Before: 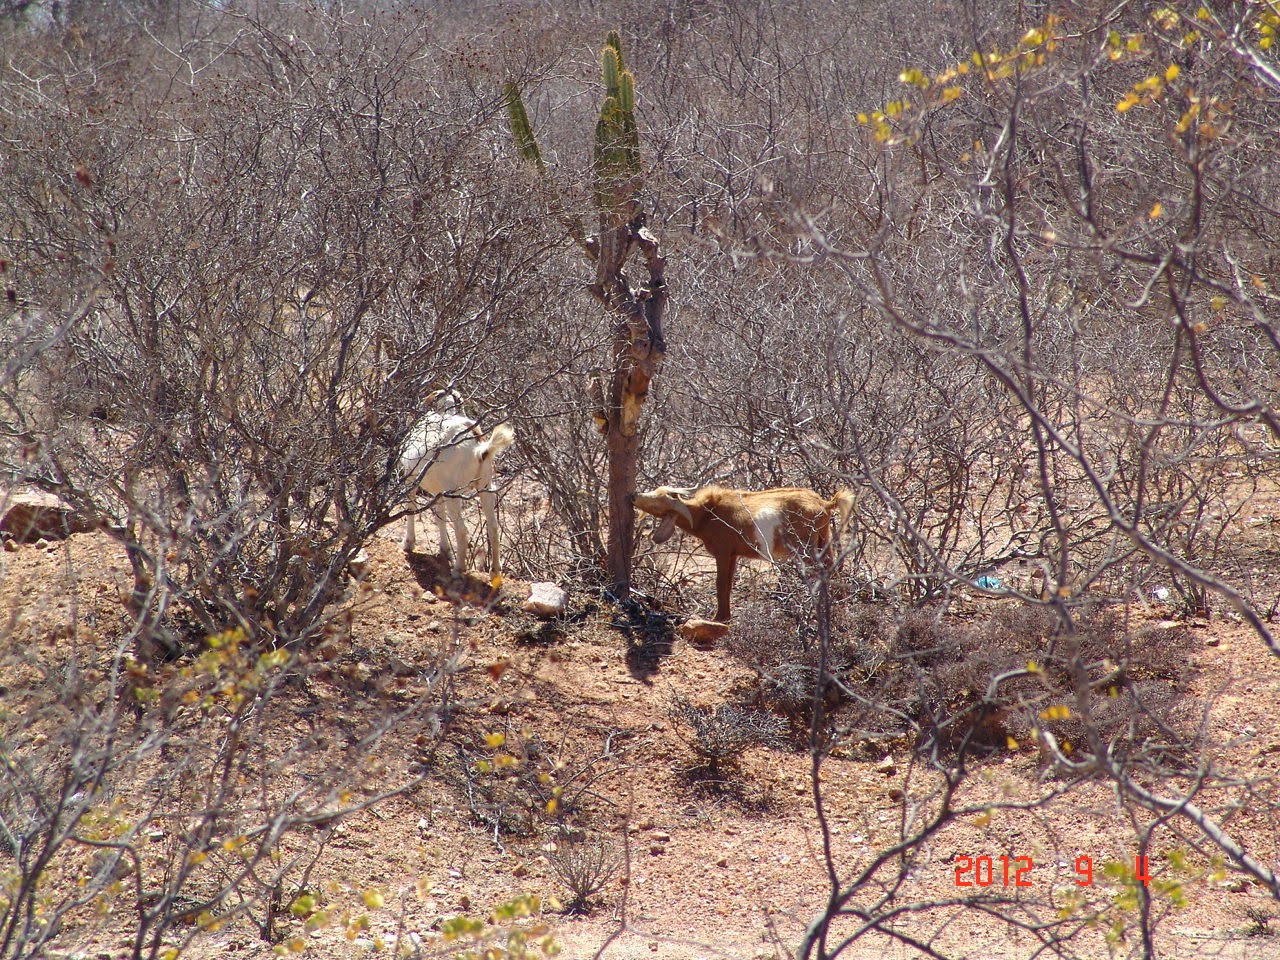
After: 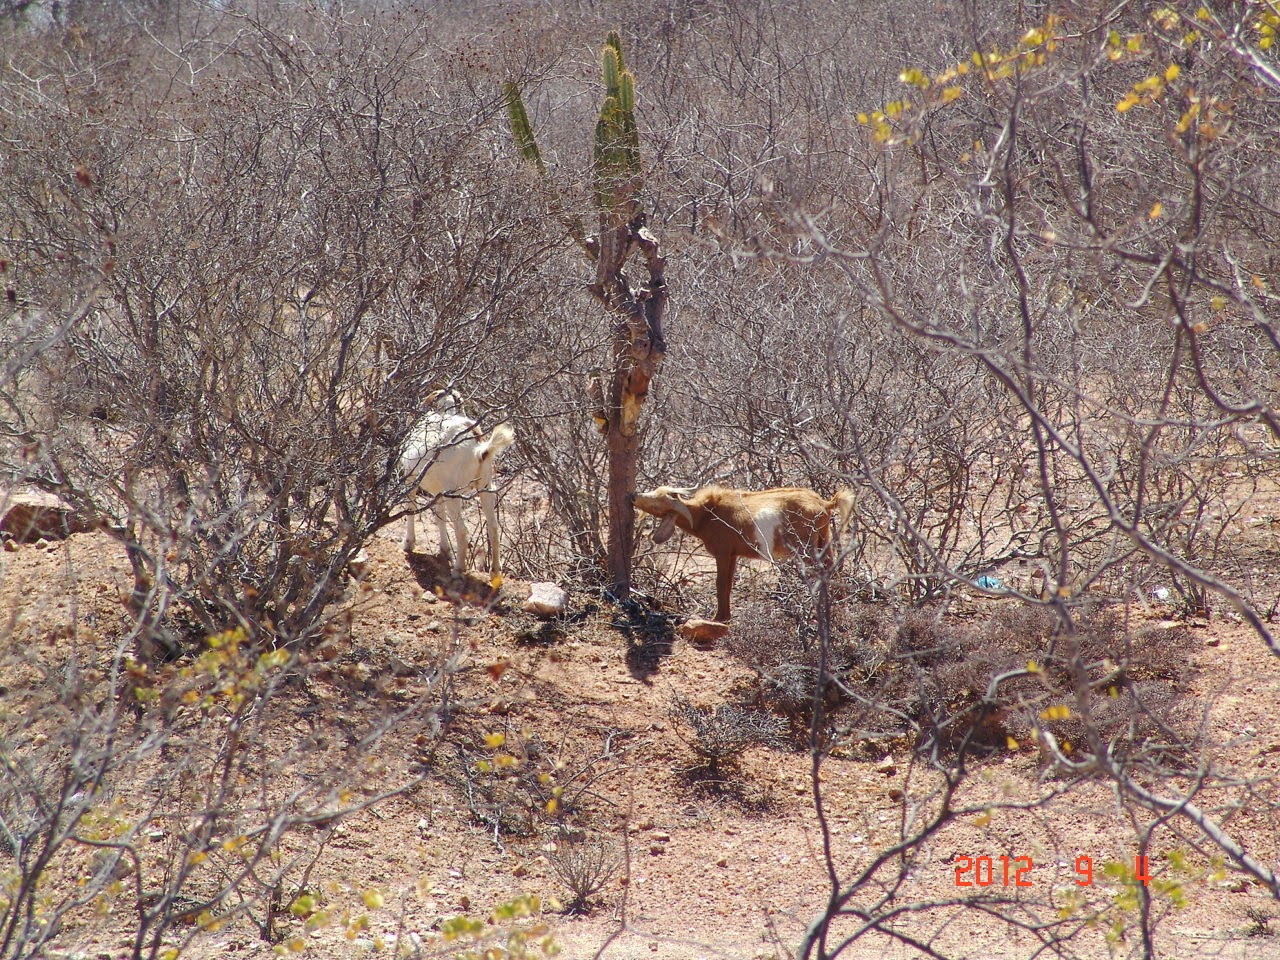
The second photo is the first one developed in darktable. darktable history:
tone curve: curves: ch0 [(0, 0) (0.003, 0.018) (0.011, 0.024) (0.025, 0.038) (0.044, 0.067) (0.069, 0.098) (0.1, 0.13) (0.136, 0.165) (0.177, 0.205) (0.224, 0.249) (0.277, 0.304) (0.335, 0.365) (0.399, 0.432) (0.468, 0.505) (0.543, 0.579) (0.623, 0.652) (0.709, 0.725) (0.801, 0.802) (0.898, 0.876) (1, 1)], preserve colors none
